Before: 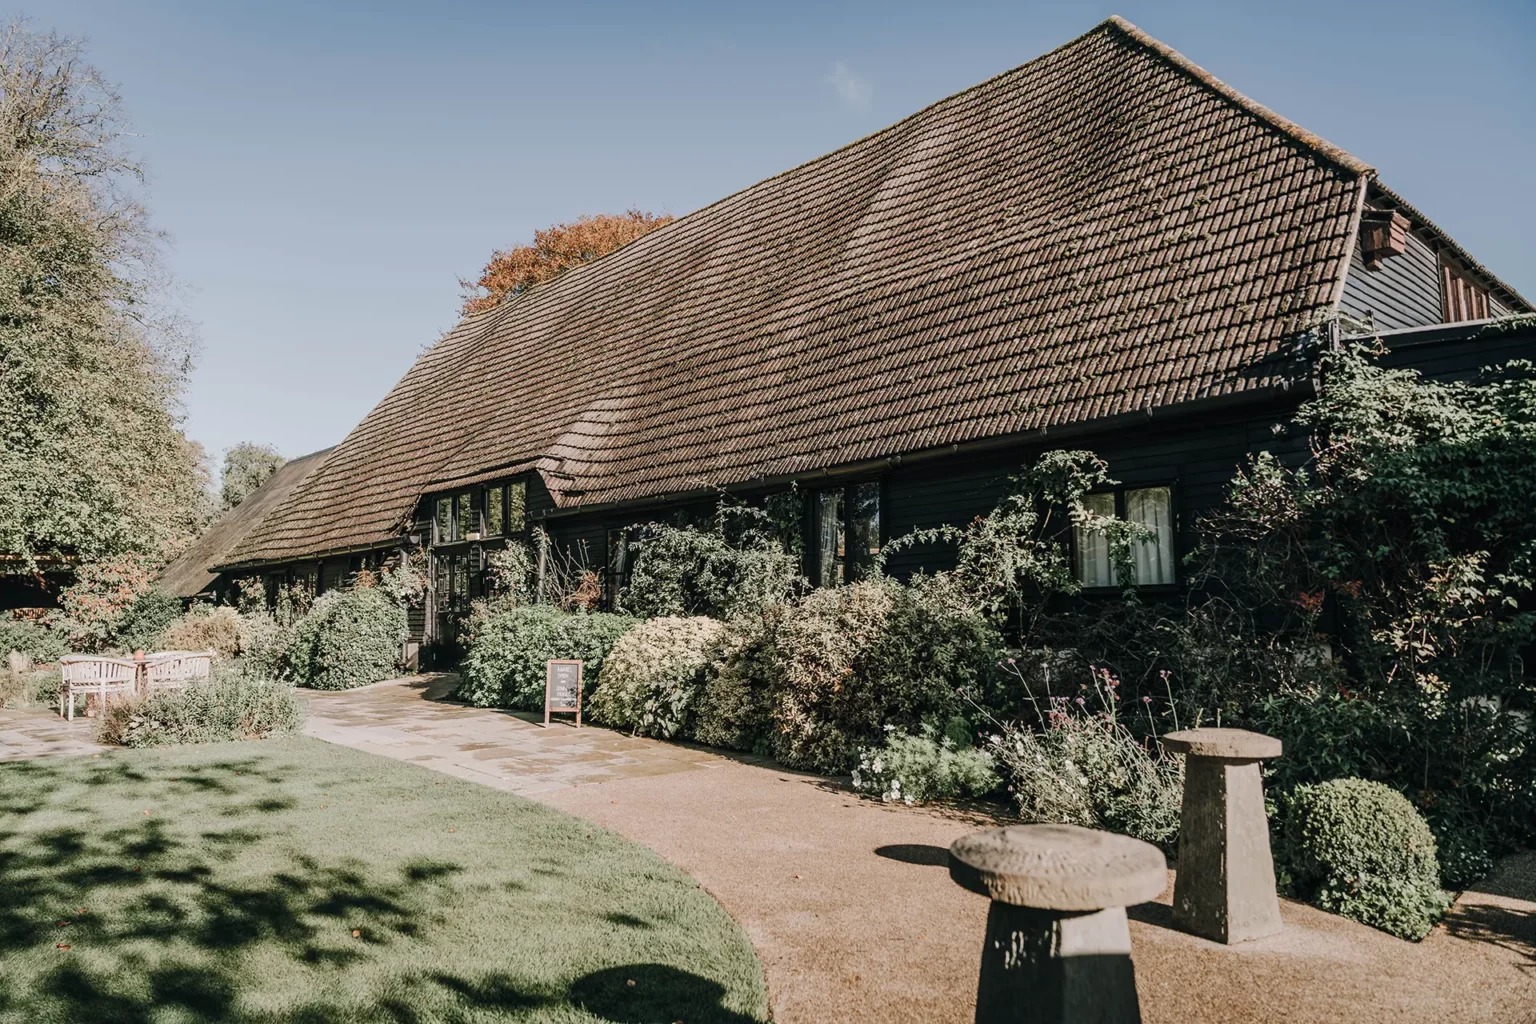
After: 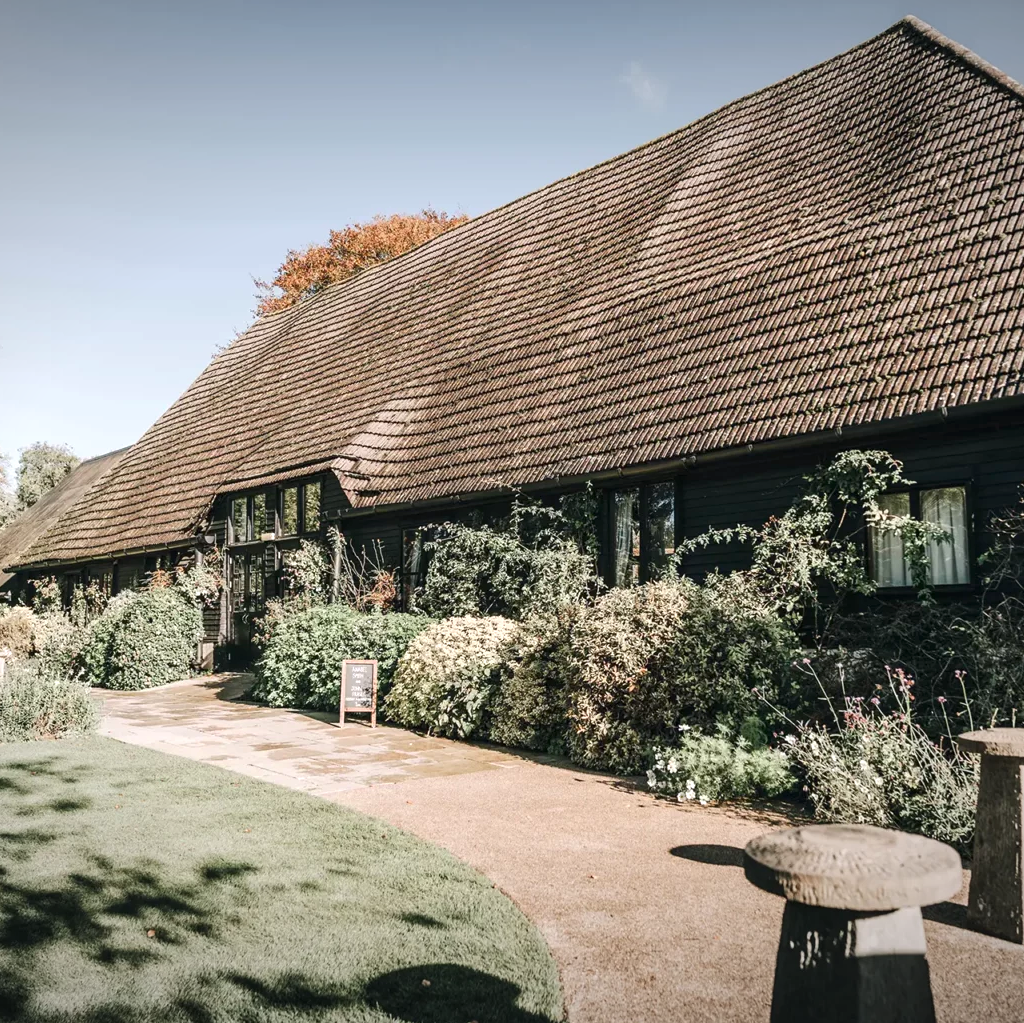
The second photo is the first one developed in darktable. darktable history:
crop and rotate: left 13.354%, right 19.975%
tone equalizer: -8 EV 0.1 EV, edges refinement/feathering 500, mask exposure compensation -1.57 EV, preserve details no
exposure: exposure 0.584 EV, compensate highlight preservation false
vignetting: fall-off start 97.44%, fall-off radius 99.73%, width/height ratio 1.366
